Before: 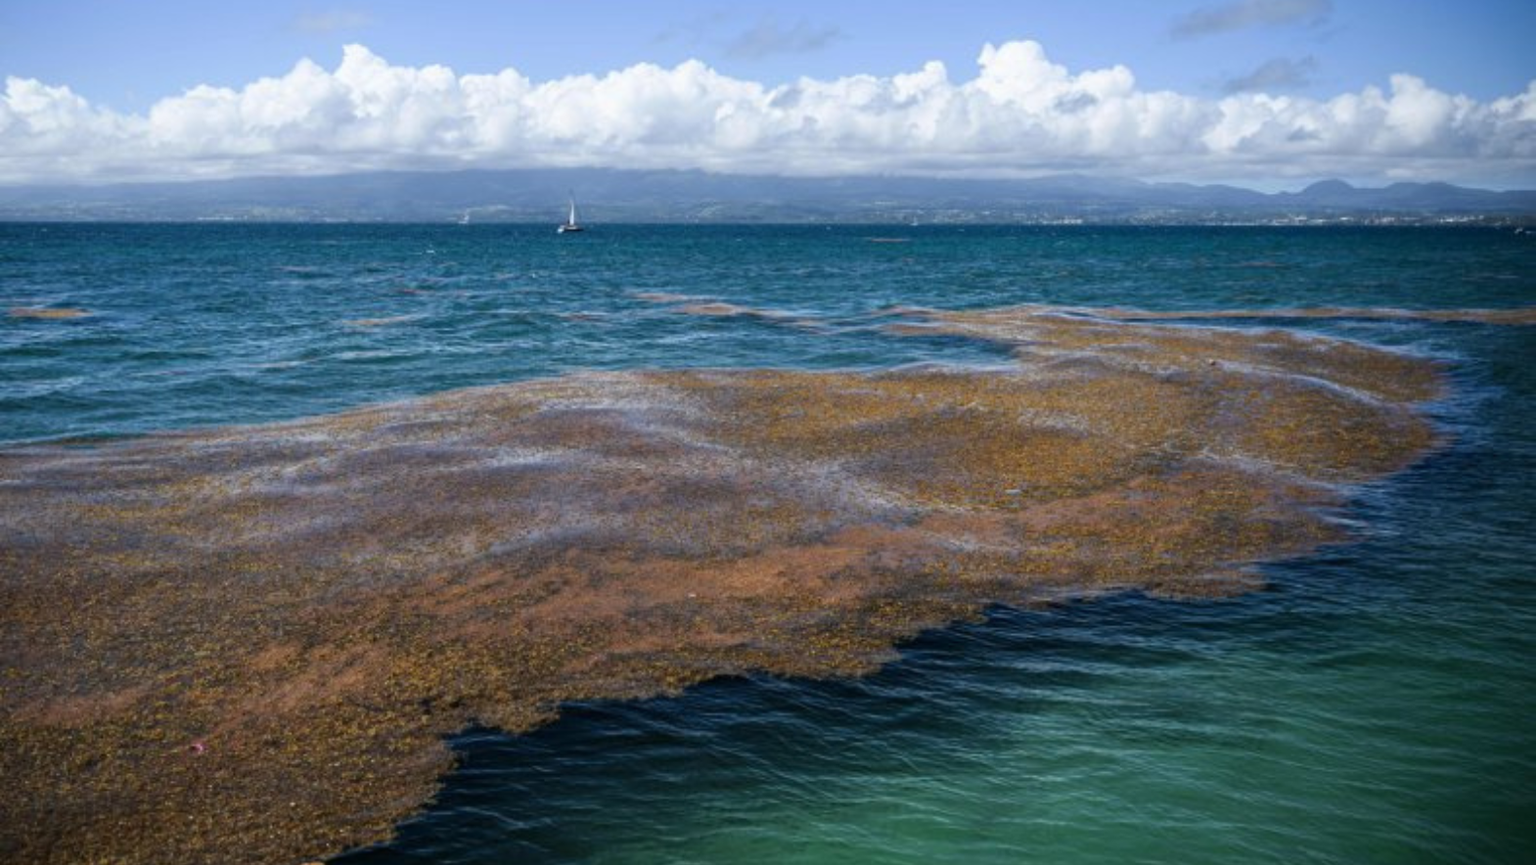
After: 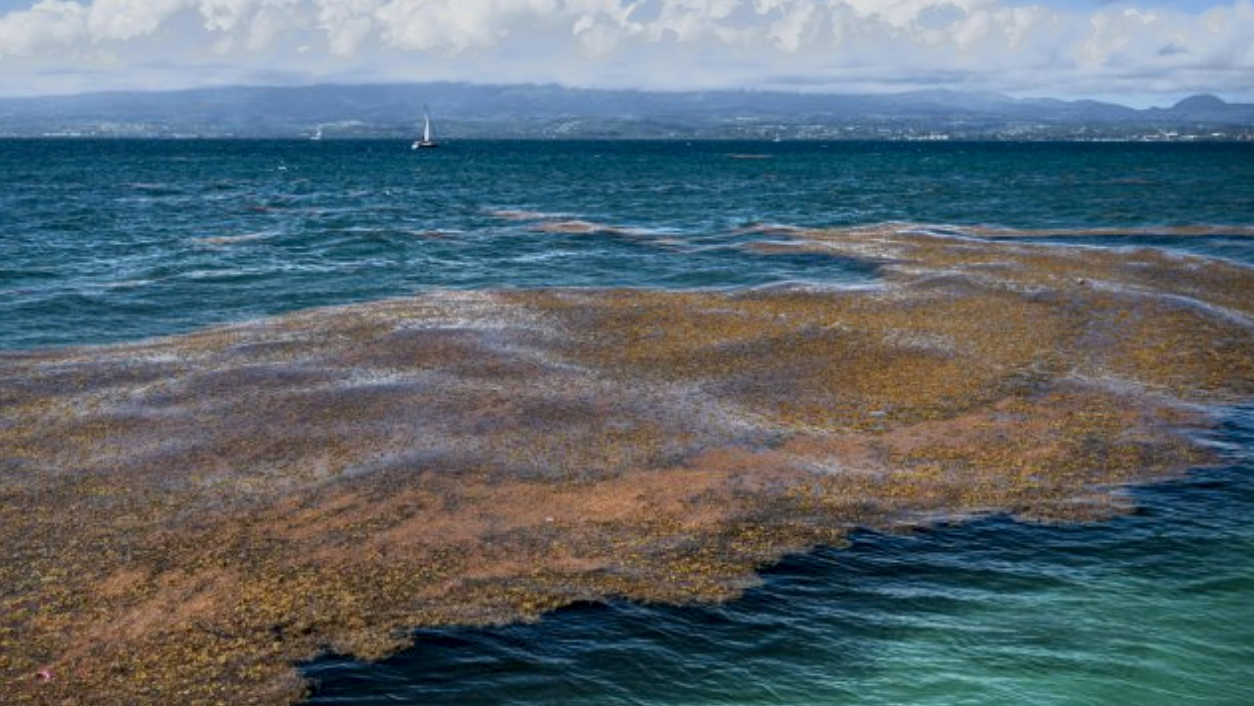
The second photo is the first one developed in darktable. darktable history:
color zones: curves: ch0 [(0, 0.5) (0.143, 0.5) (0.286, 0.5) (0.429, 0.5) (0.571, 0.5) (0.714, 0.476) (0.857, 0.5) (1, 0.5)]; ch2 [(0, 0.5) (0.143, 0.5) (0.286, 0.5) (0.429, 0.5) (0.571, 0.5) (0.714, 0.487) (0.857, 0.5) (1, 0.5)]
crop and rotate: left 10.071%, top 10.071%, right 10.02%, bottom 10.02%
local contrast: on, module defaults
tone equalizer: -7 EV -0.63 EV, -6 EV 1 EV, -5 EV -0.45 EV, -4 EV 0.43 EV, -3 EV 0.41 EV, -2 EV 0.15 EV, -1 EV -0.15 EV, +0 EV -0.39 EV, smoothing diameter 25%, edges refinement/feathering 10, preserve details guided filter
